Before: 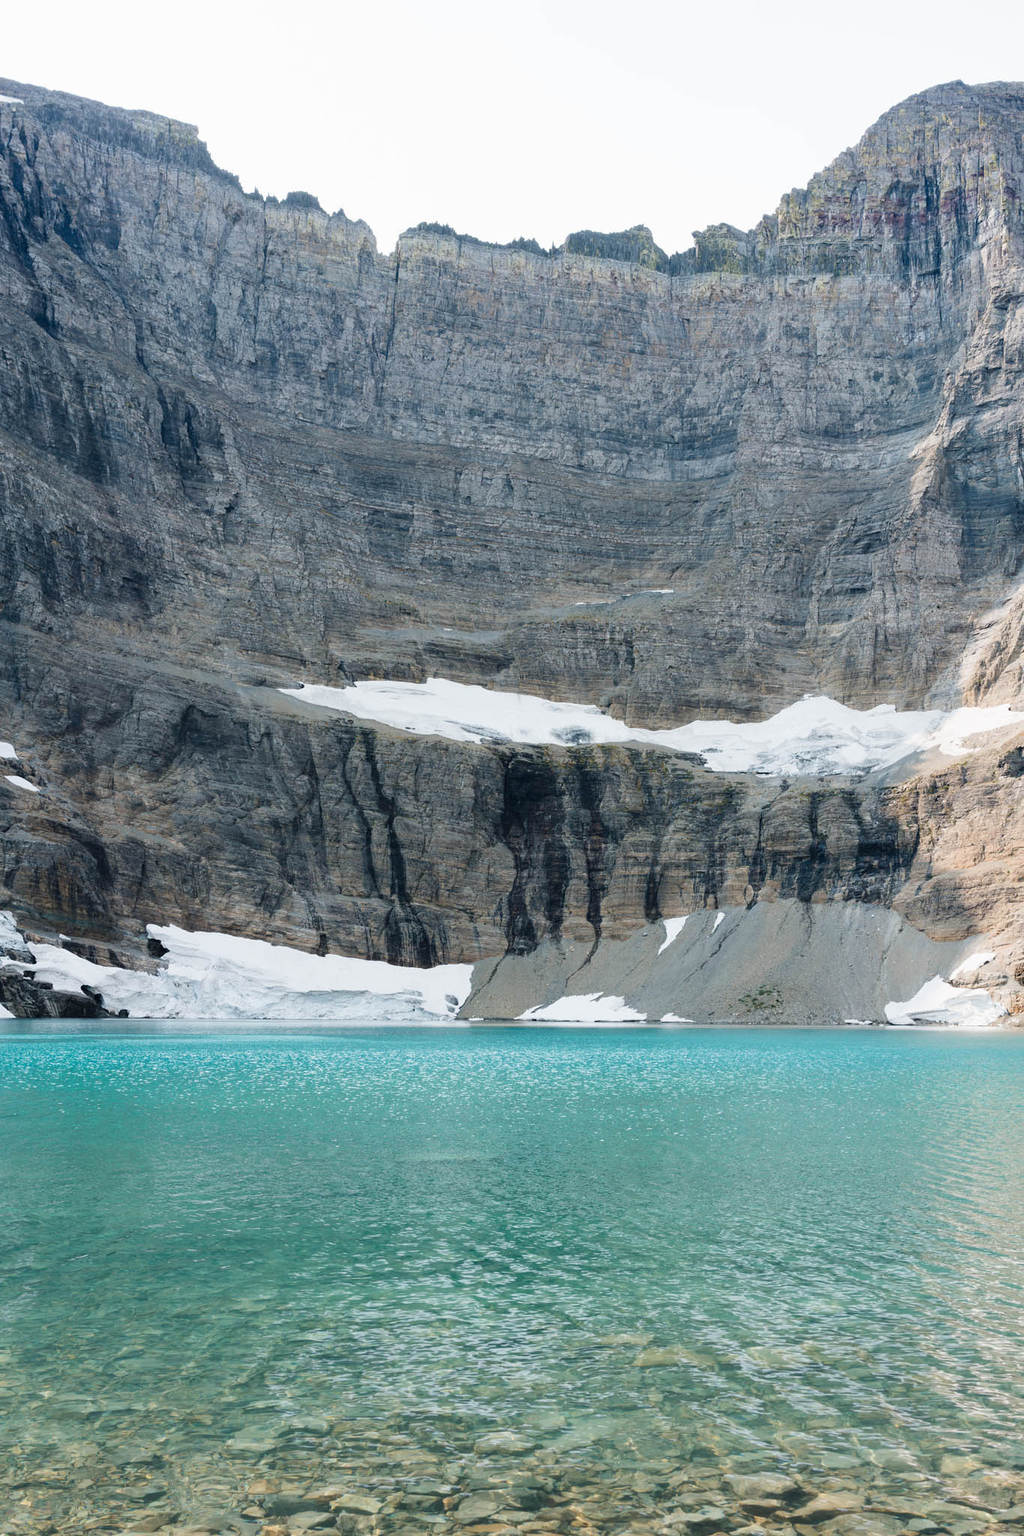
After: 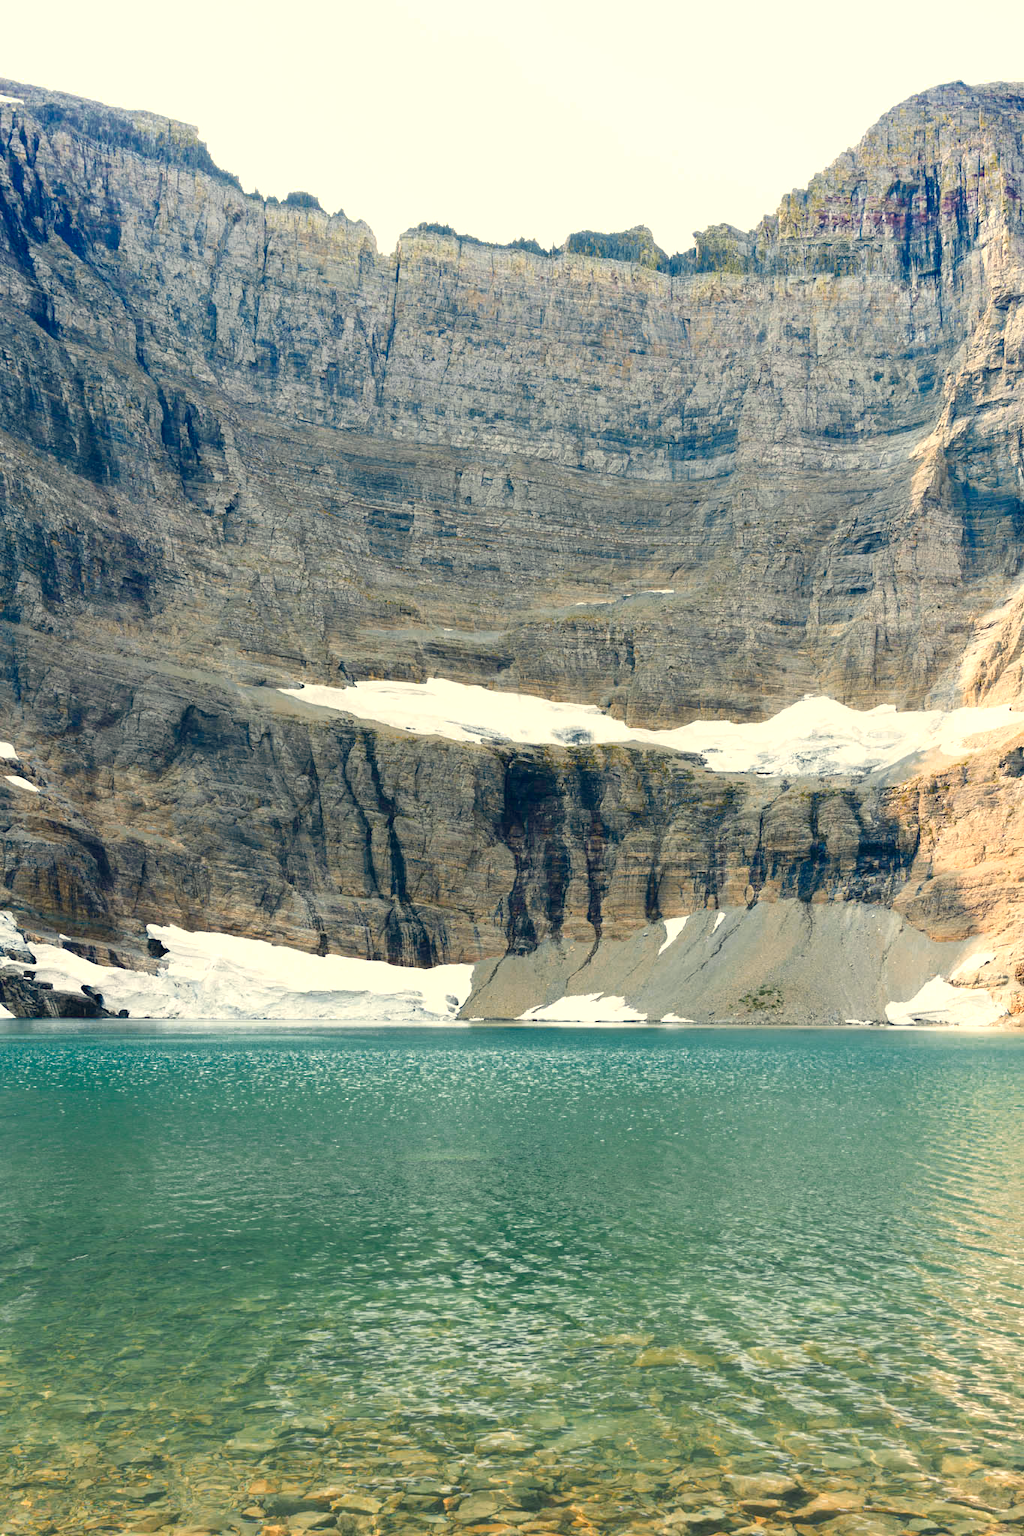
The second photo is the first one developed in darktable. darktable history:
color correction: highlights a* 1.39, highlights b* 17.83
exposure: exposure 0.657 EV, compensate highlight preservation false
color zones: curves: ch0 [(0, 0.553) (0.123, 0.58) (0.23, 0.419) (0.468, 0.155) (0.605, 0.132) (0.723, 0.063) (0.833, 0.172) (0.921, 0.468)]; ch1 [(0.025, 0.645) (0.229, 0.584) (0.326, 0.551) (0.537, 0.446) (0.599, 0.911) (0.708, 1) (0.805, 0.944)]; ch2 [(0.086, 0.468) (0.254, 0.464) (0.638, 0.564) (0.702, 0.592) (0.768, 0.564)]
